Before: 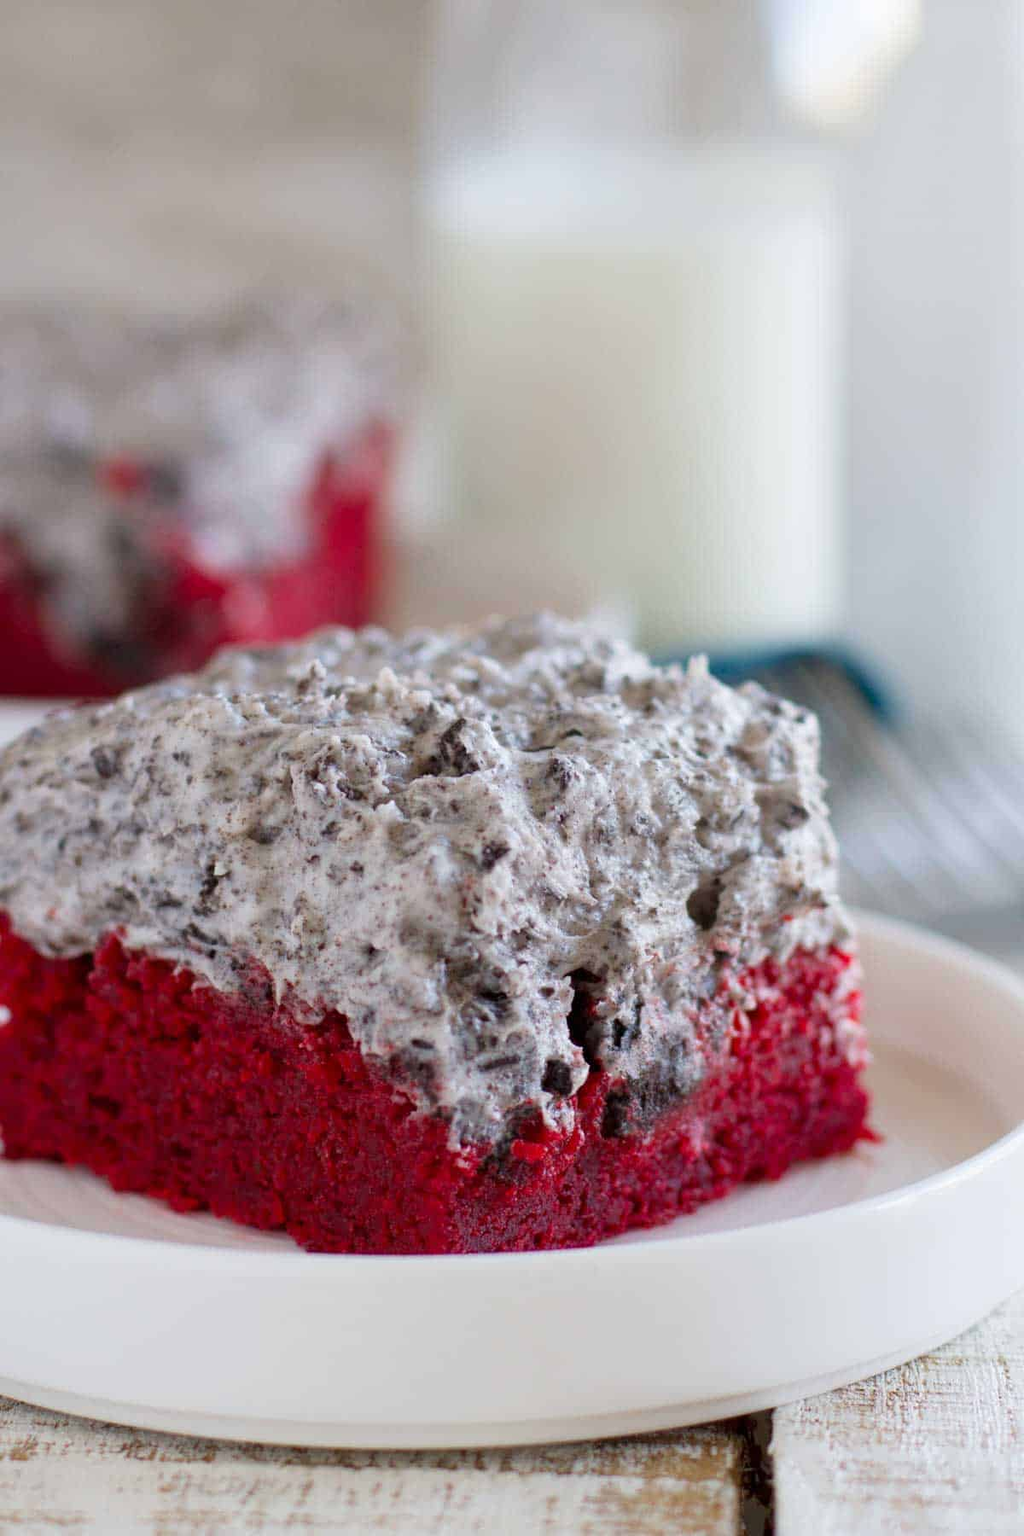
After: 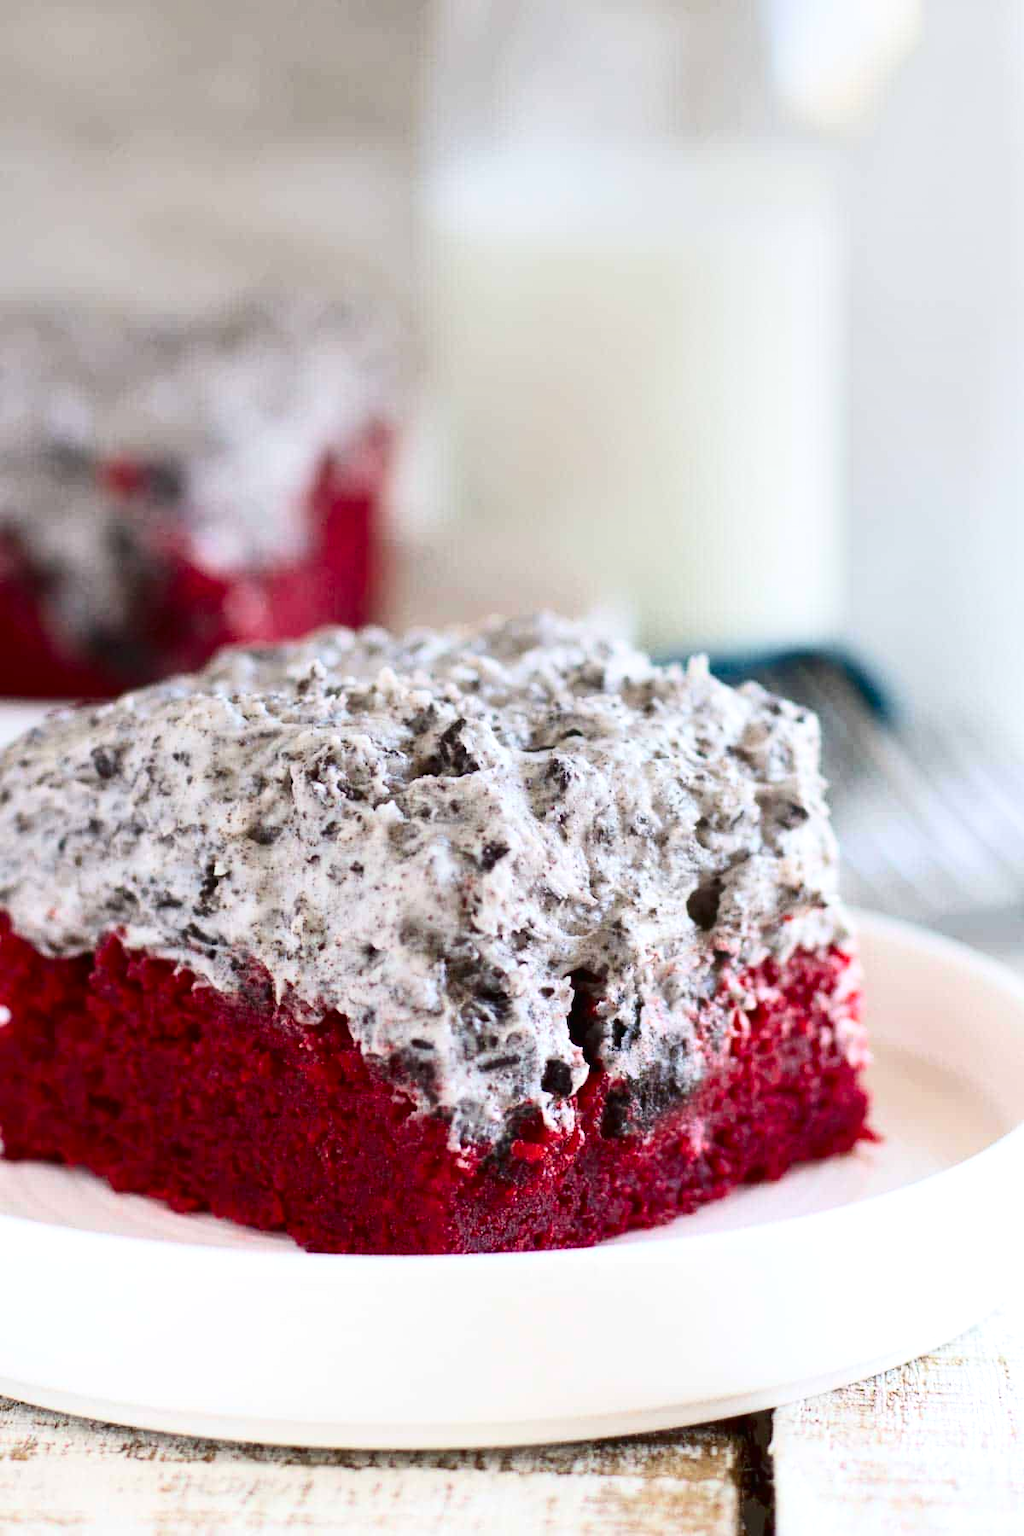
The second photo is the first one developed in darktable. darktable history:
graduated density: on, module defaults
exposure: black level correction -0.002, exposure 0.54 EV, compensate highlight preservation false
contrast brightness saturation: contrast 0.28
